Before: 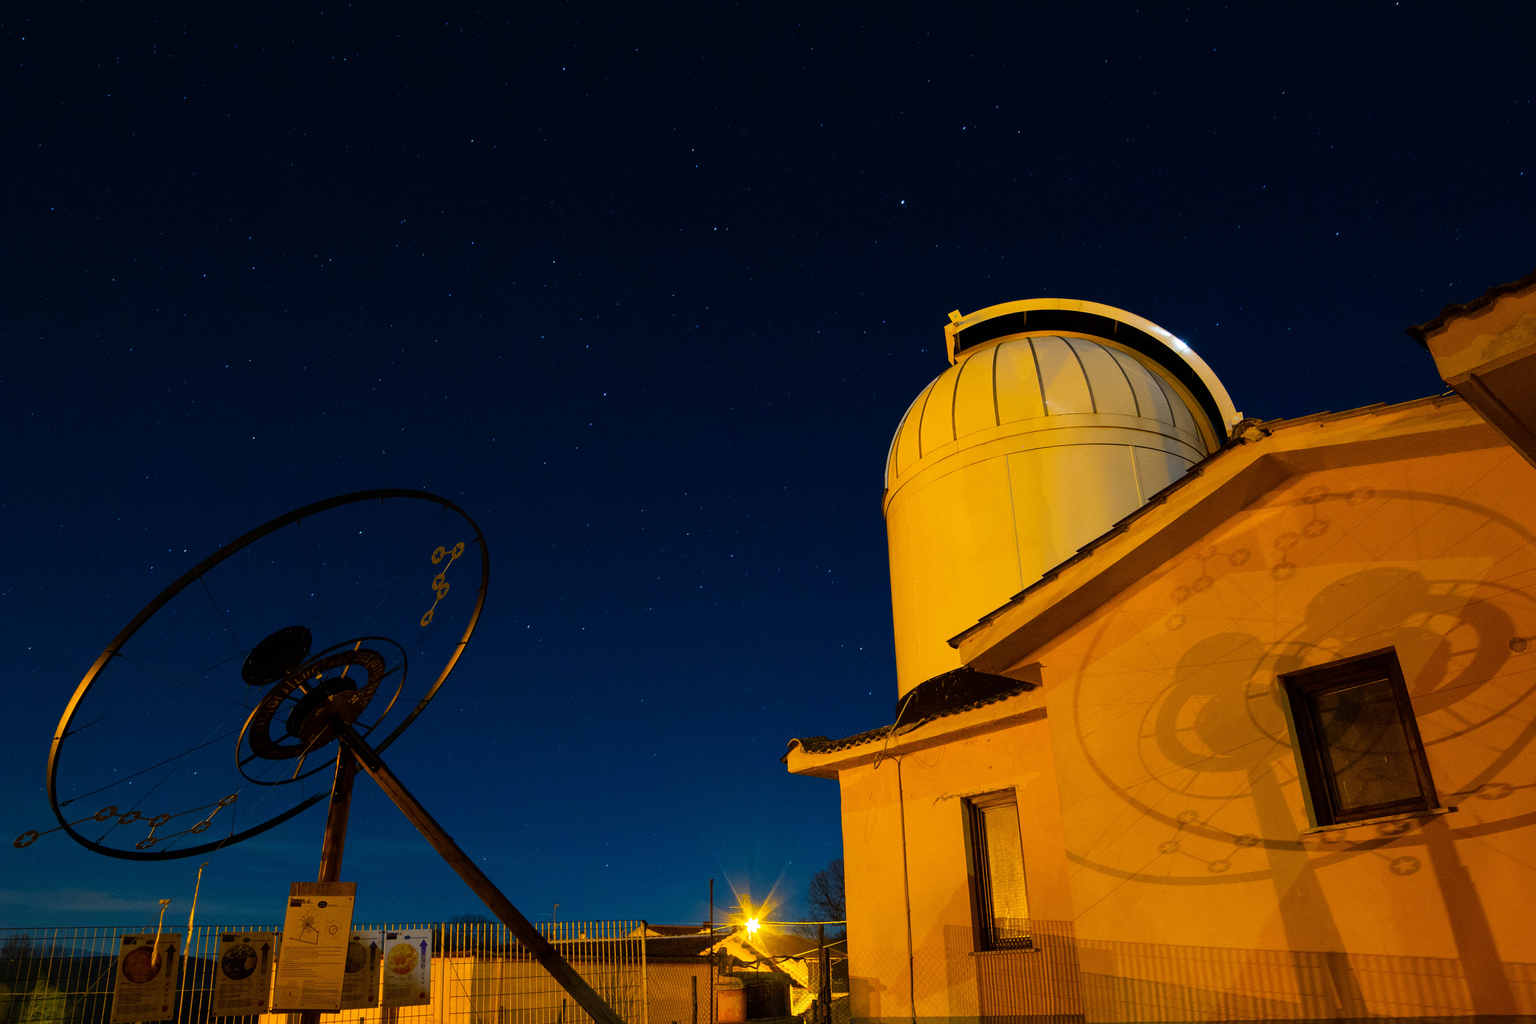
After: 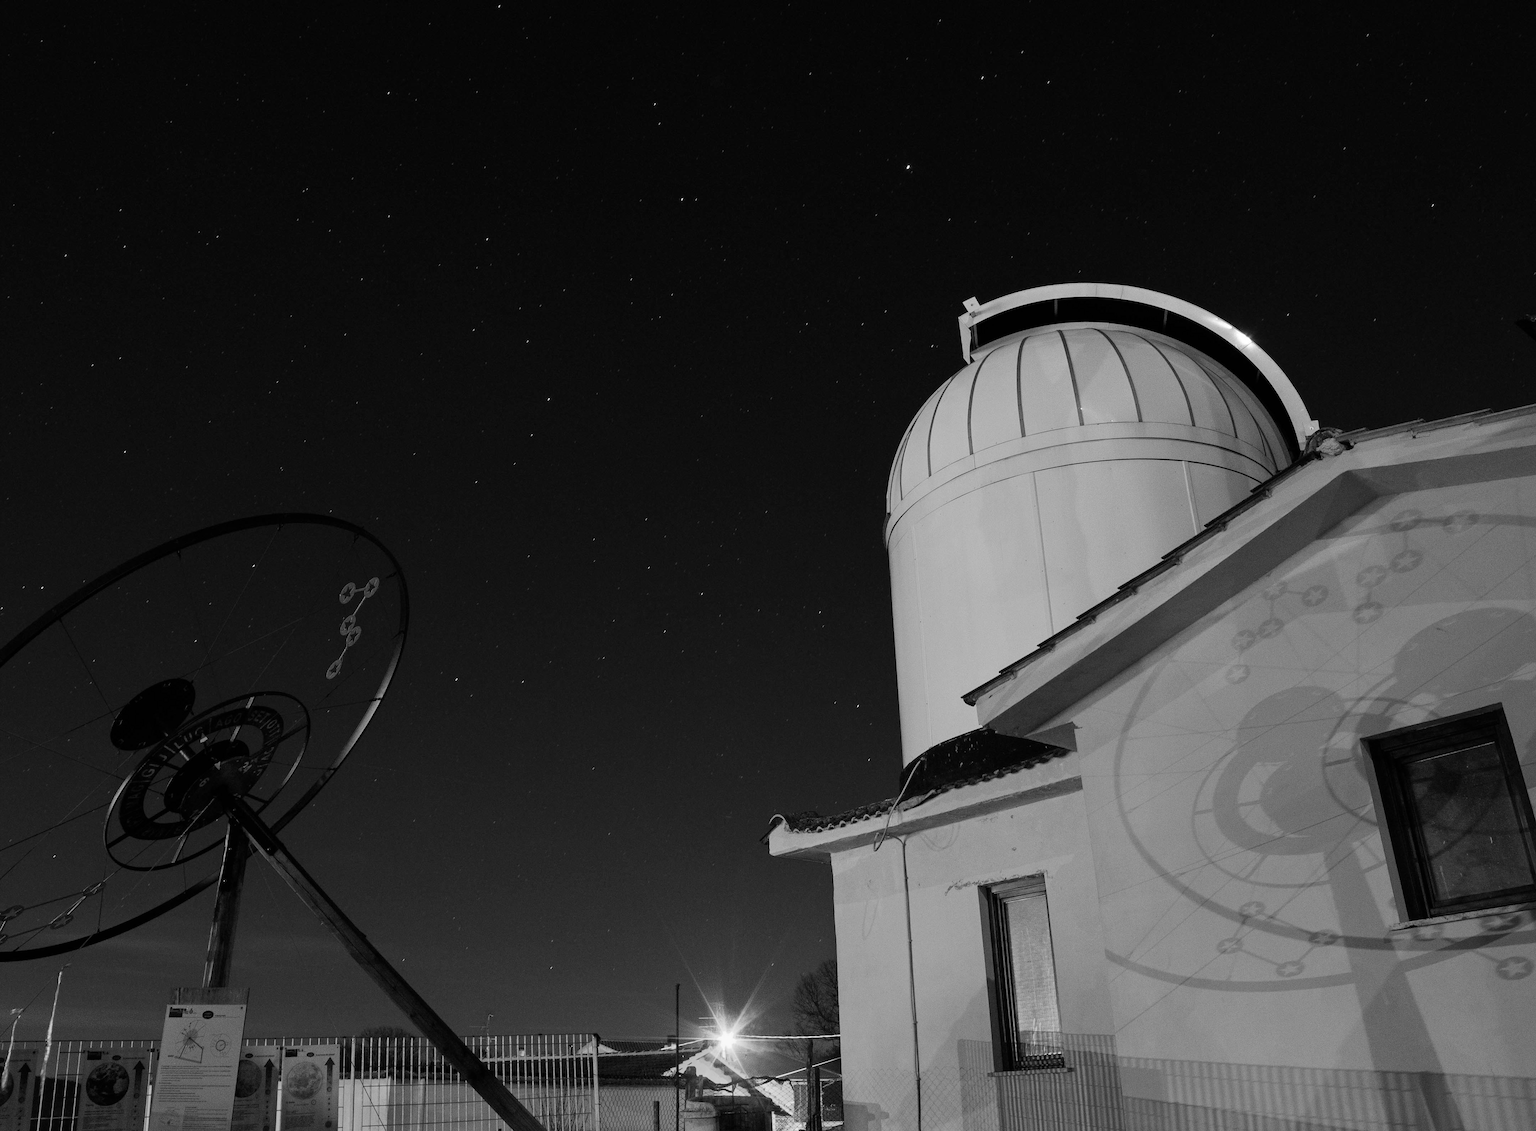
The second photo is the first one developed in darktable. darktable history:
monochrome: on, module defaults
crop: left 9.807%, top 6.259%, right 7.334%, bottom 2.177%
